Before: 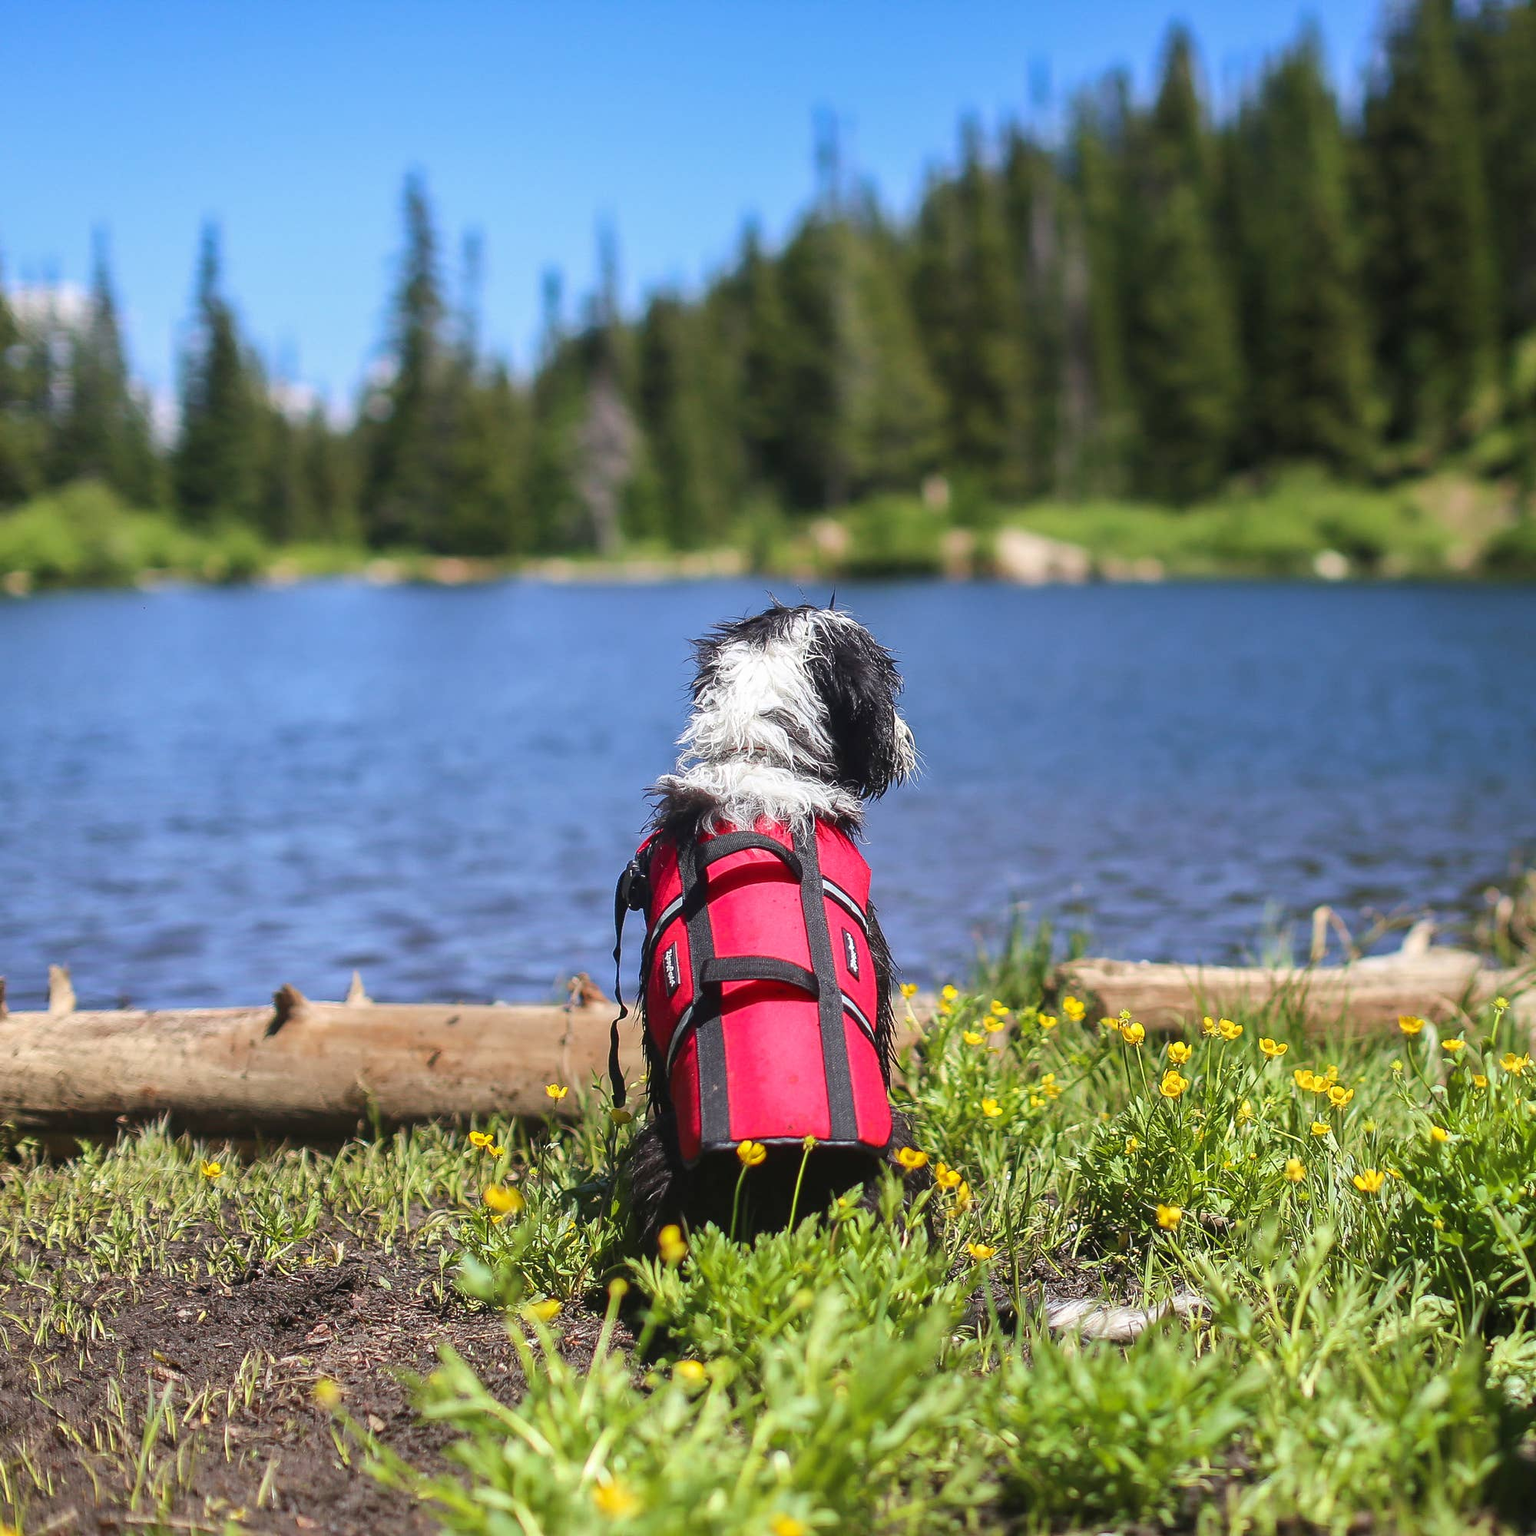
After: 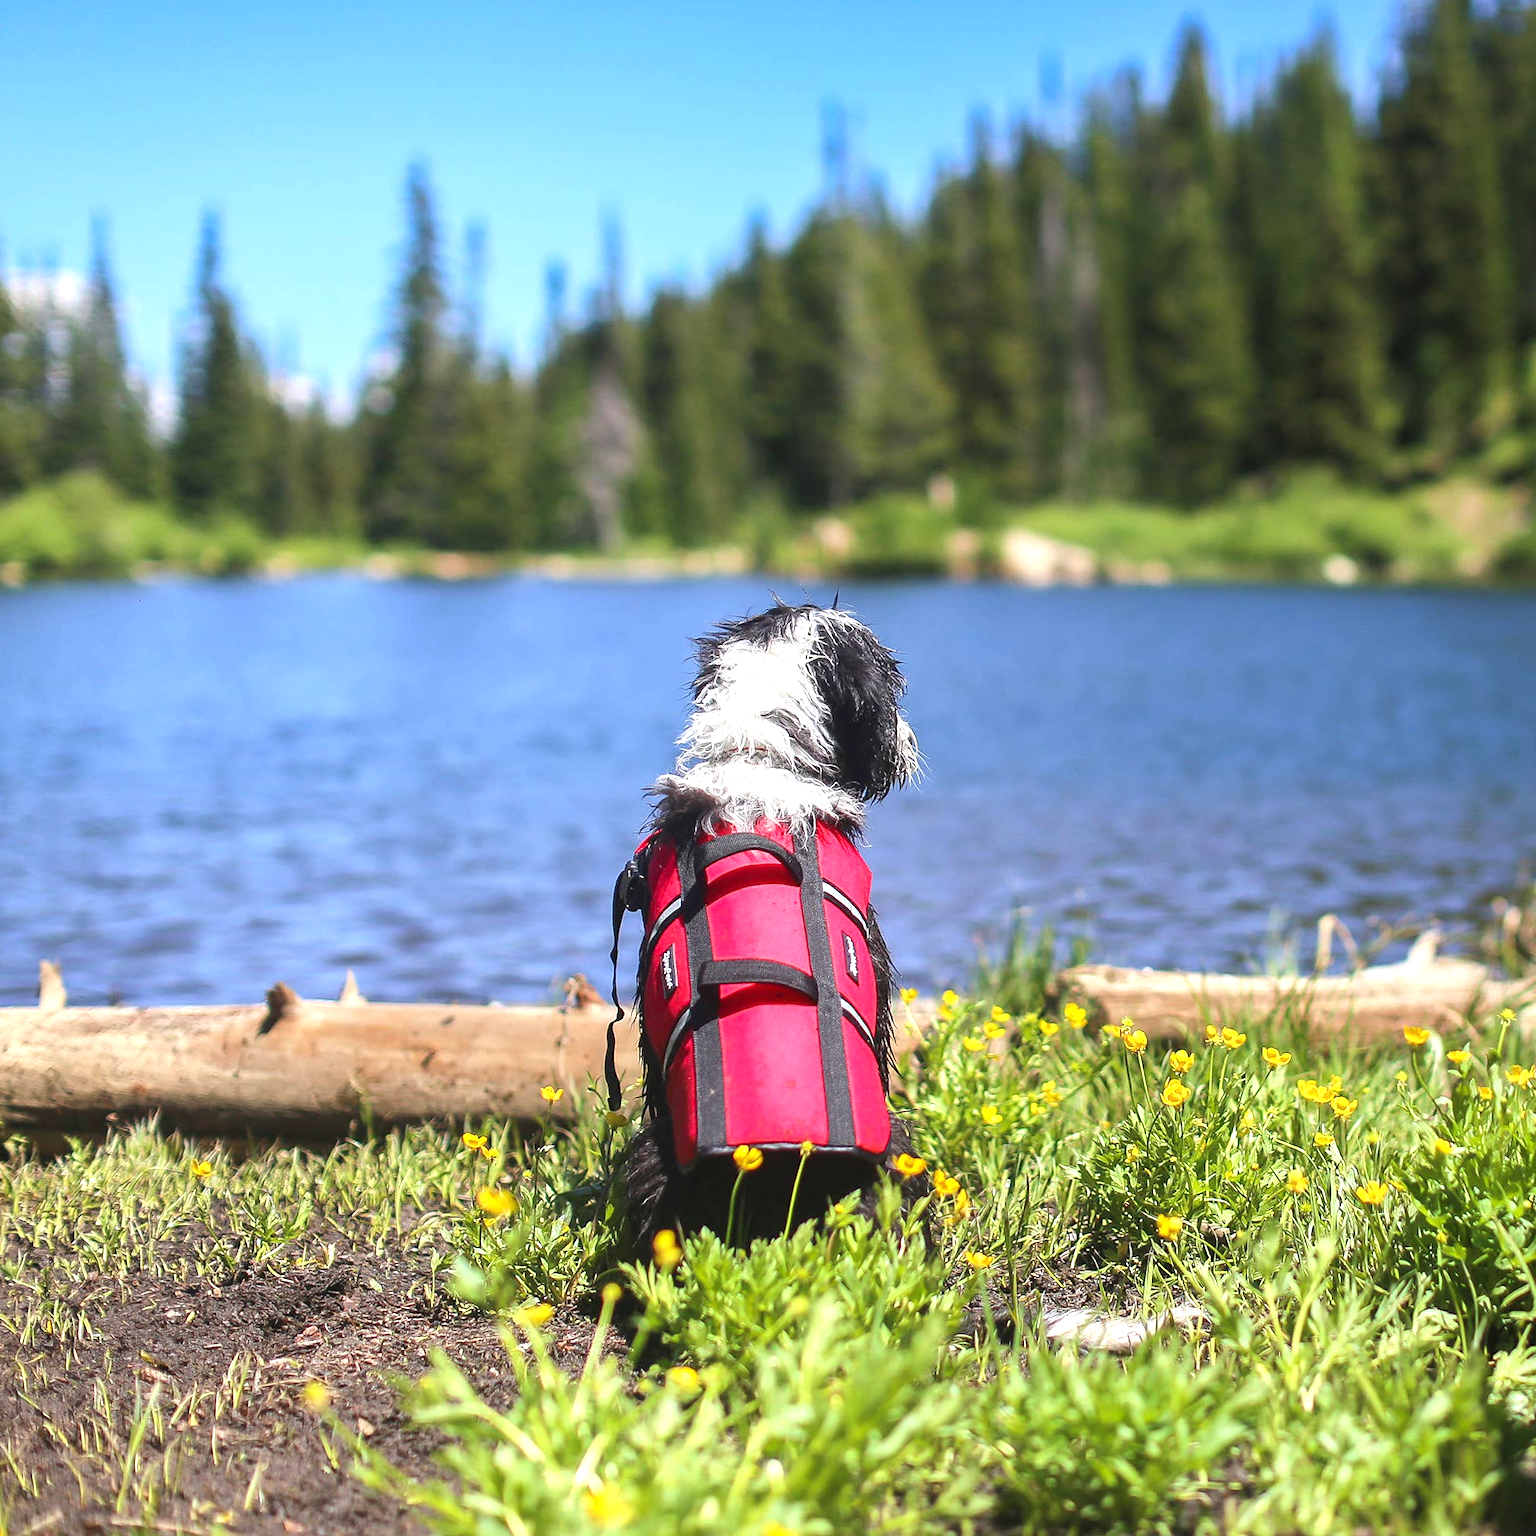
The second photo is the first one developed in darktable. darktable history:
crop and rotate: angle -0.617°
exposure: exposure 0.605 EV, compensate highlight preservation false
